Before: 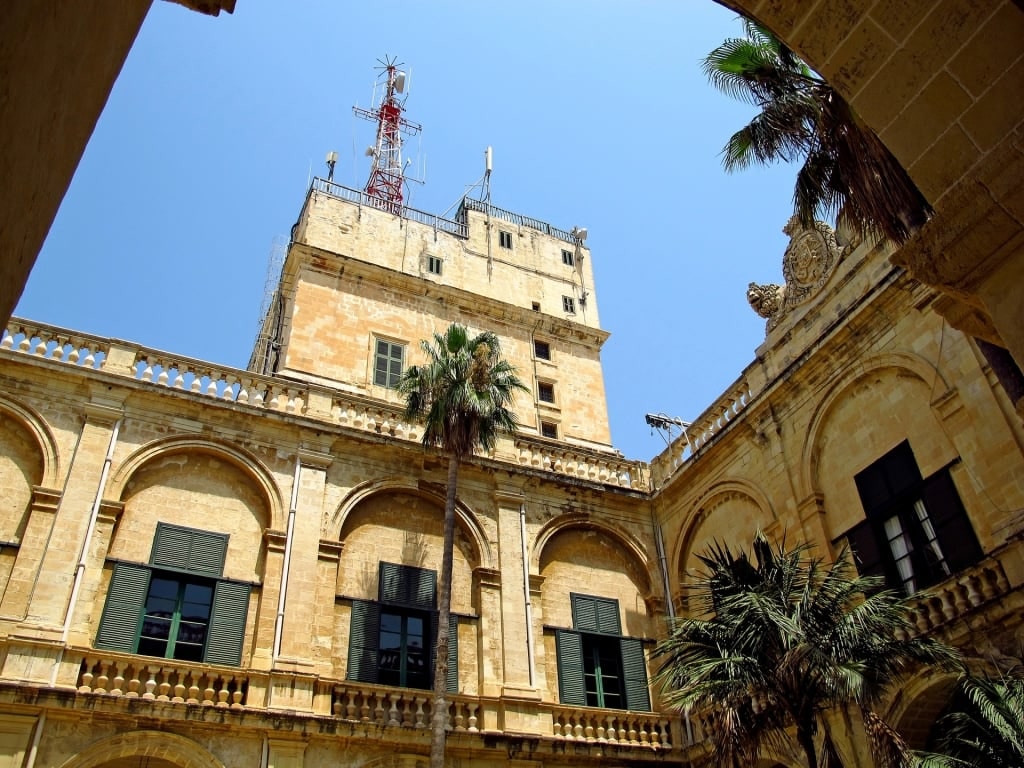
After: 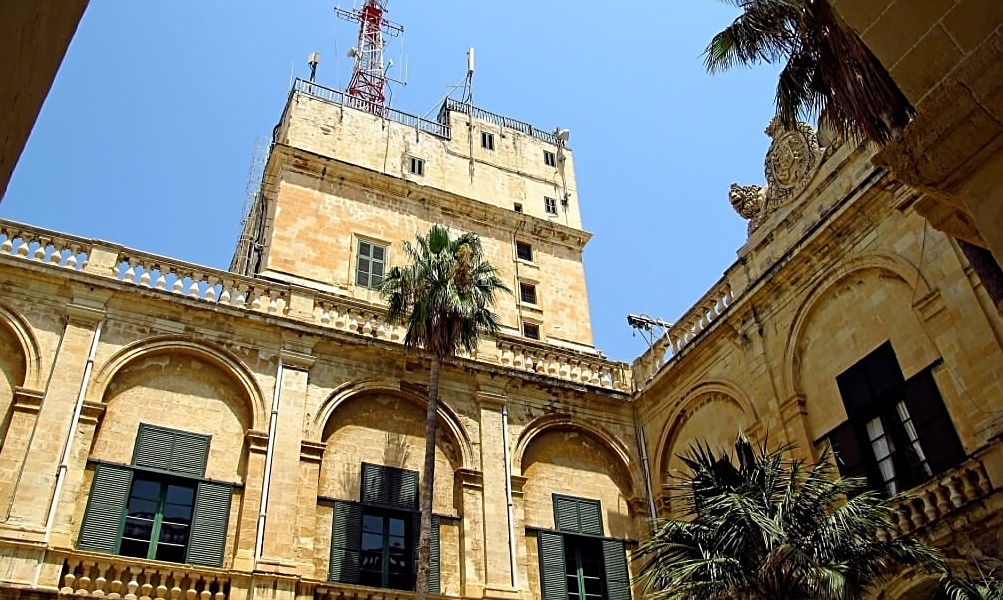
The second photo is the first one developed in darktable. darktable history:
crop and rotate: left 1.819%, top 12.986%, right 0.15%, bottom 8.773%
sharpen: on, module defaults
